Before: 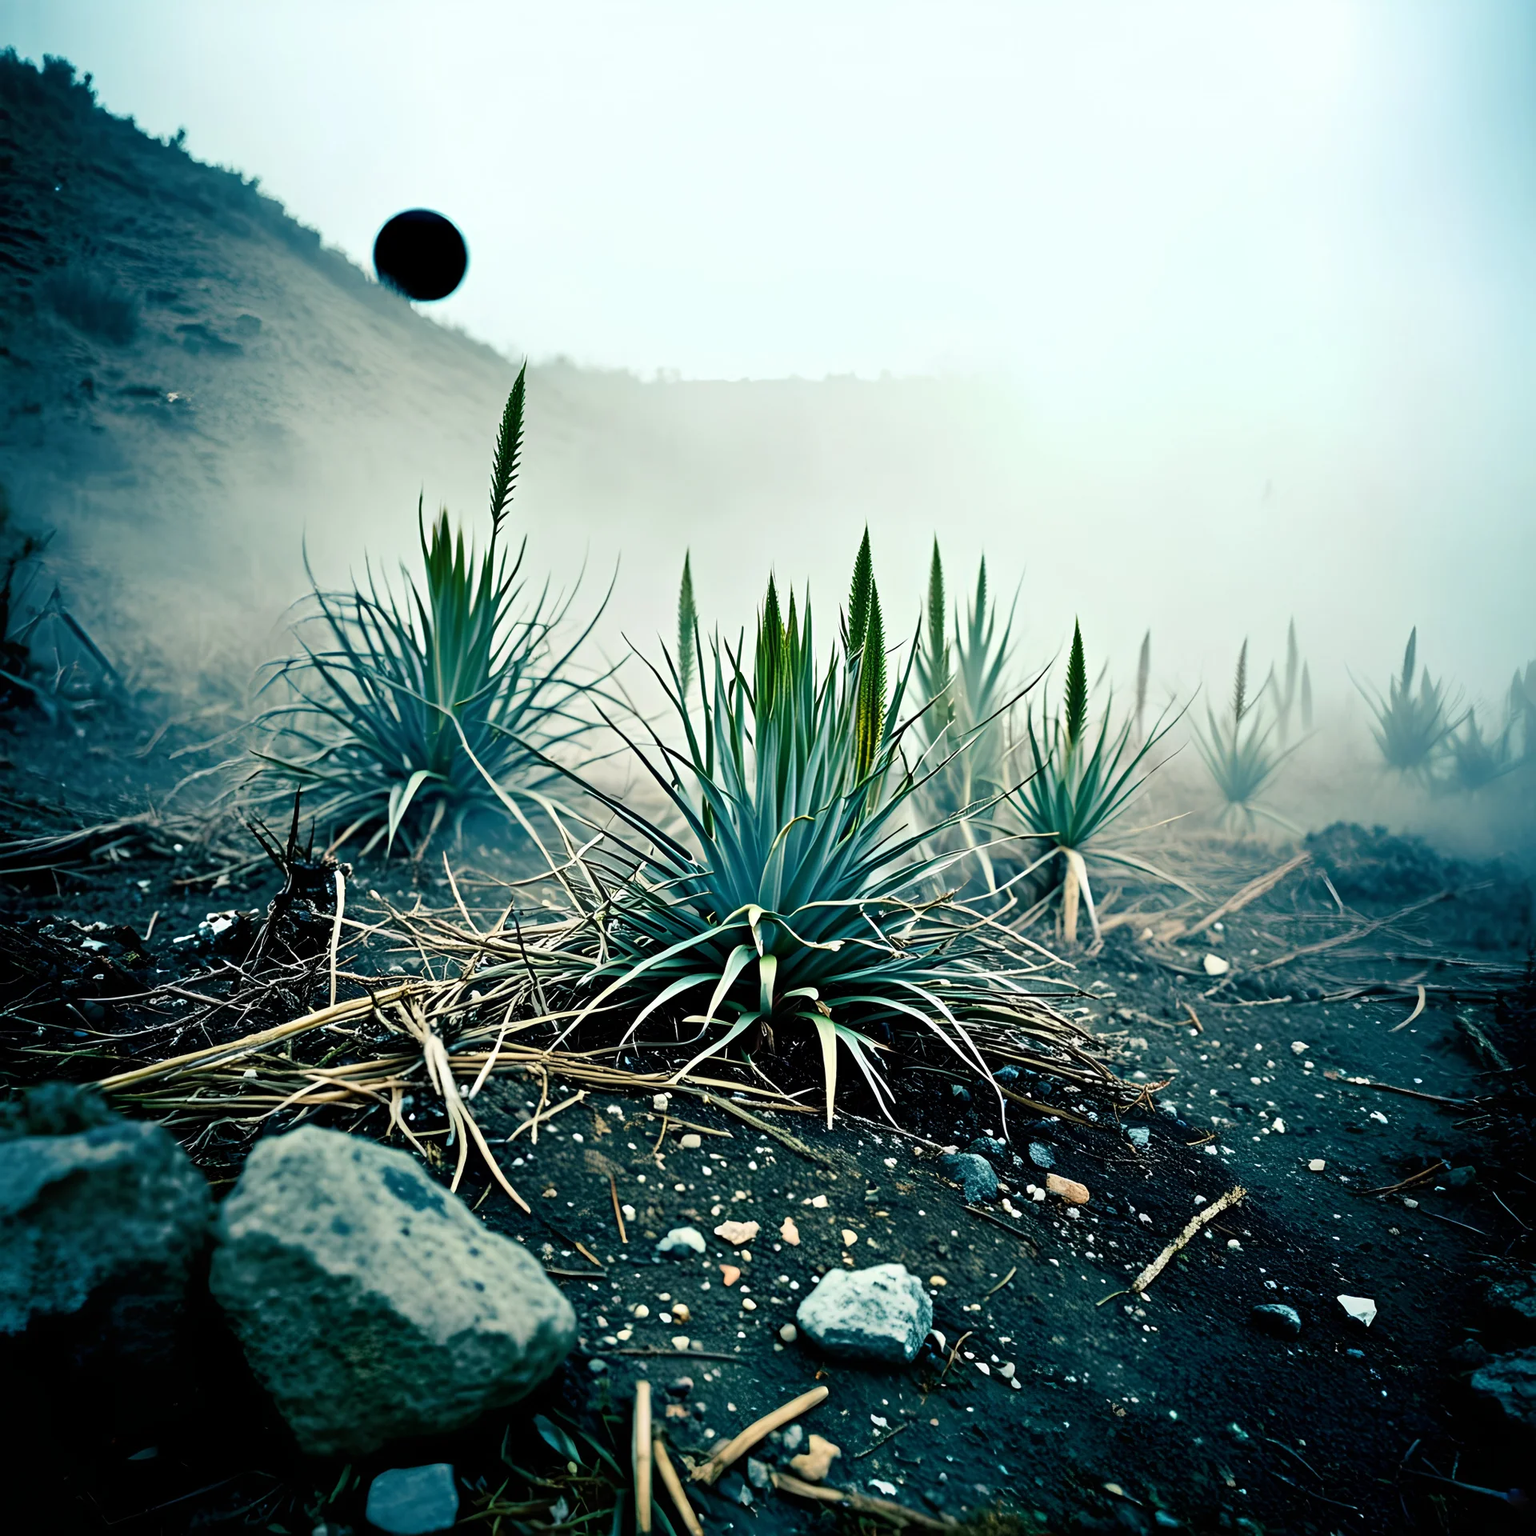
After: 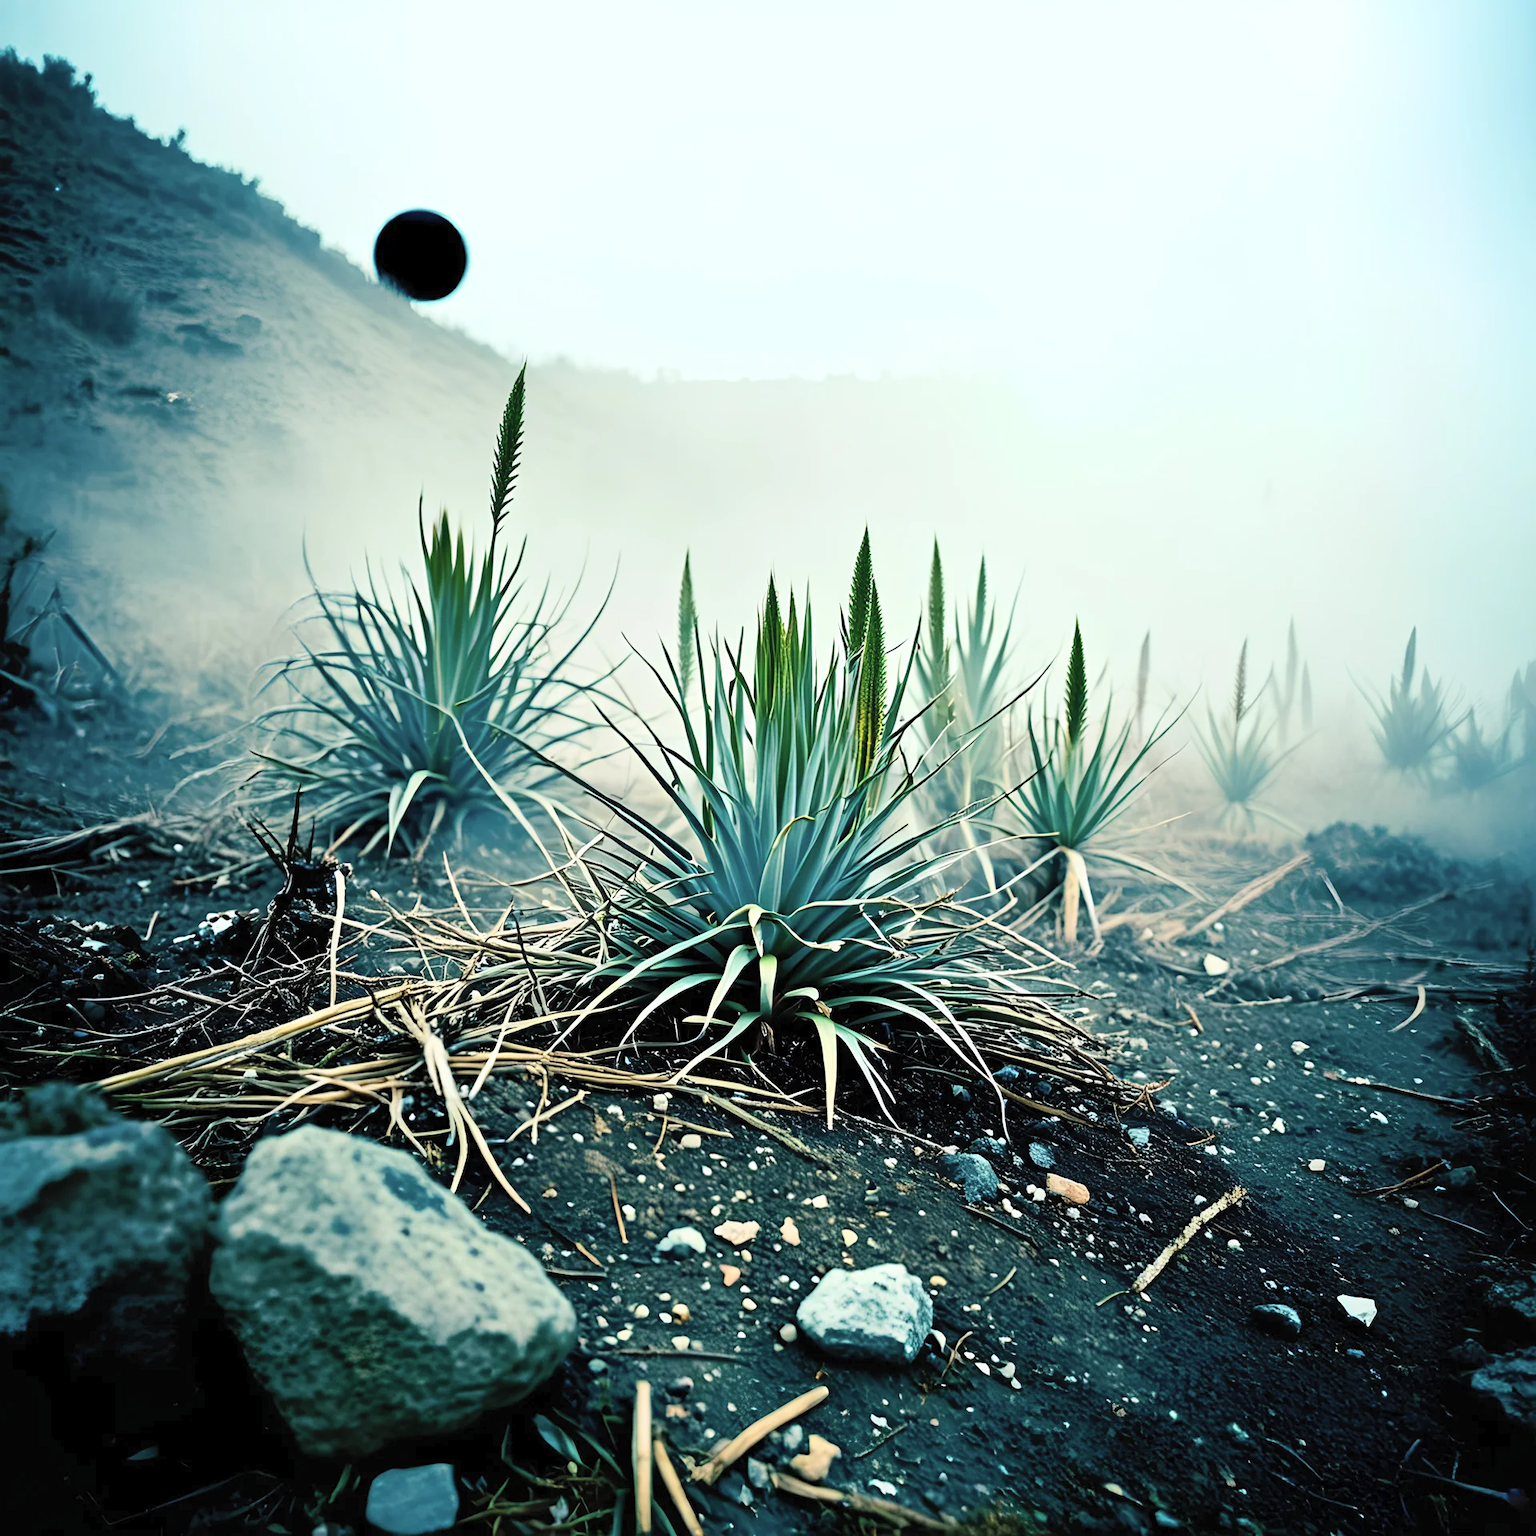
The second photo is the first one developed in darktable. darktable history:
contrast brightness saturation: contrast 0.136, brightness 0.214
